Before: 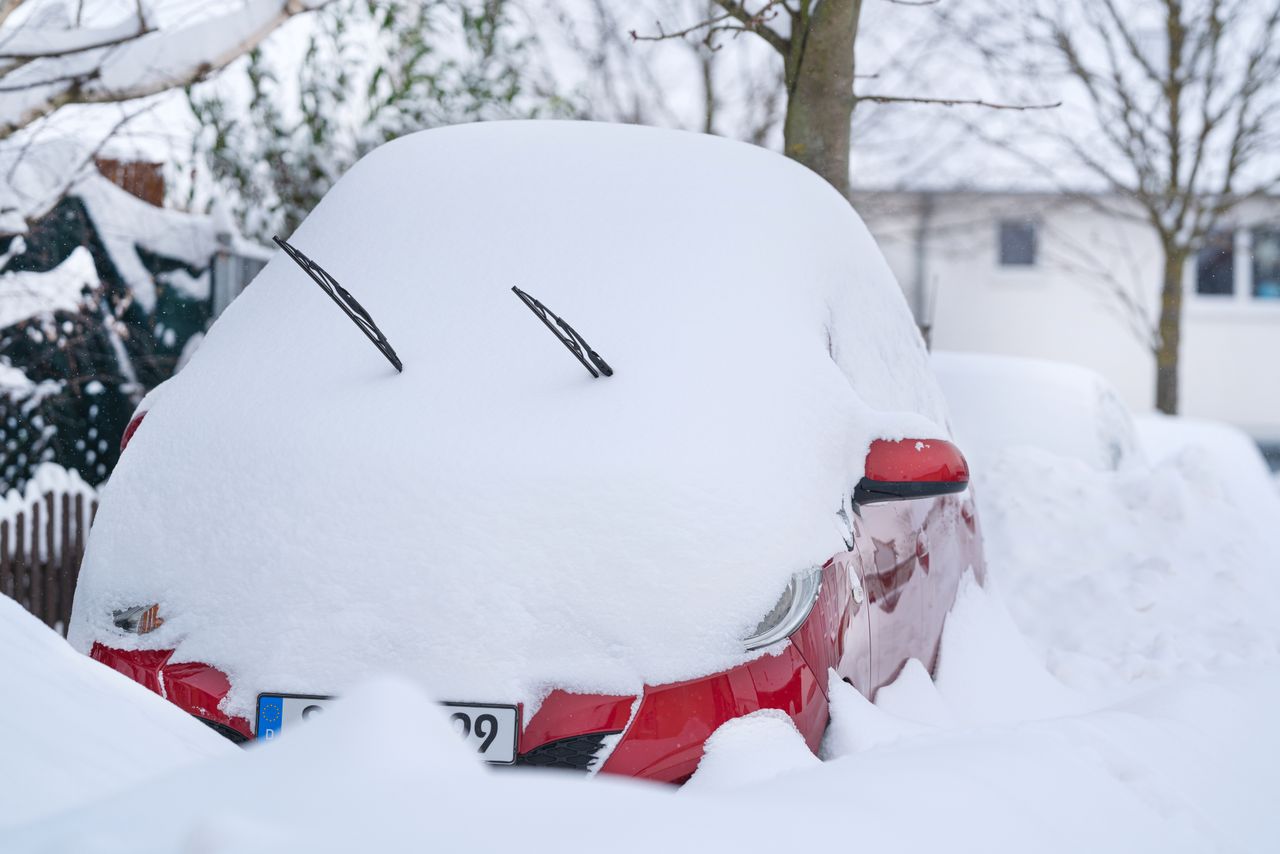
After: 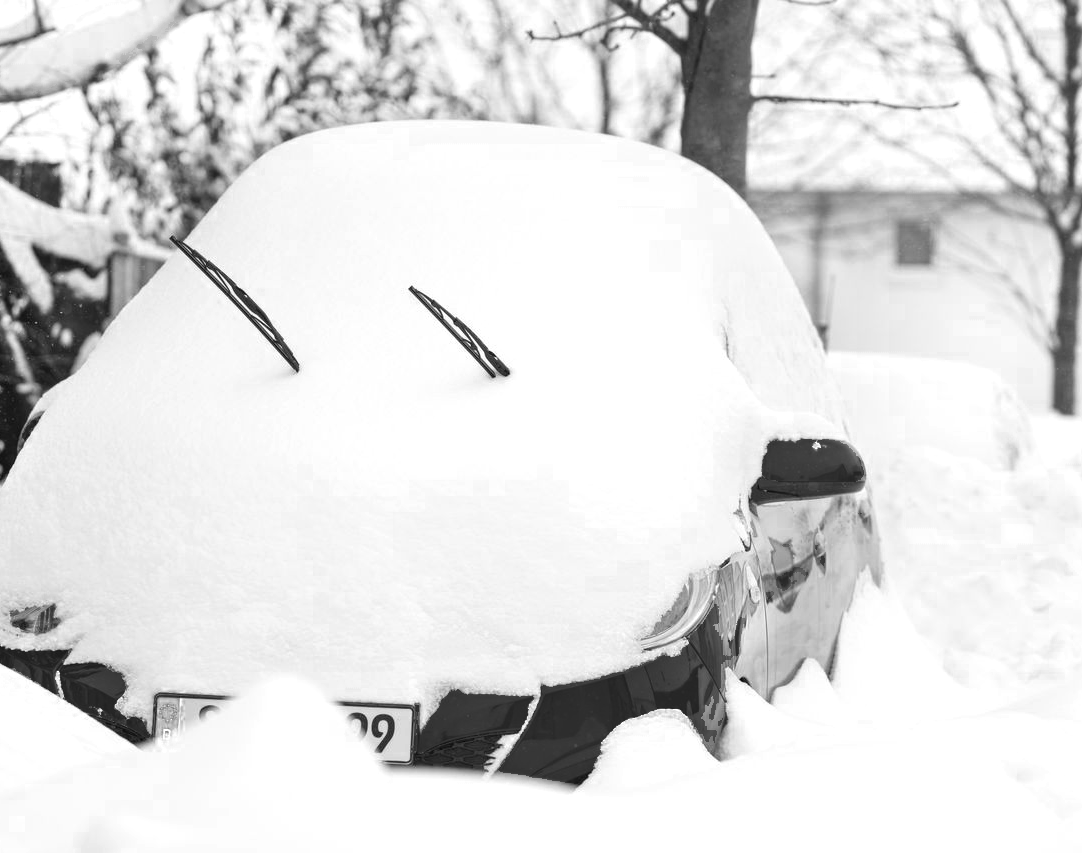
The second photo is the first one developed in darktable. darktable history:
contrast brightness saturation: saturation -0.089
color zones: curves: ch0 [(0.287, 0.048) (0.493, 0.484) (0.737, 0.816)]; ch1 [(0, 0) (0.143, 0) (0.286, 0) (0.429, 0) (0.571, 0) (0.714, 0) (0.857, 0)]
crop: left 8.089%, right 7.365%
